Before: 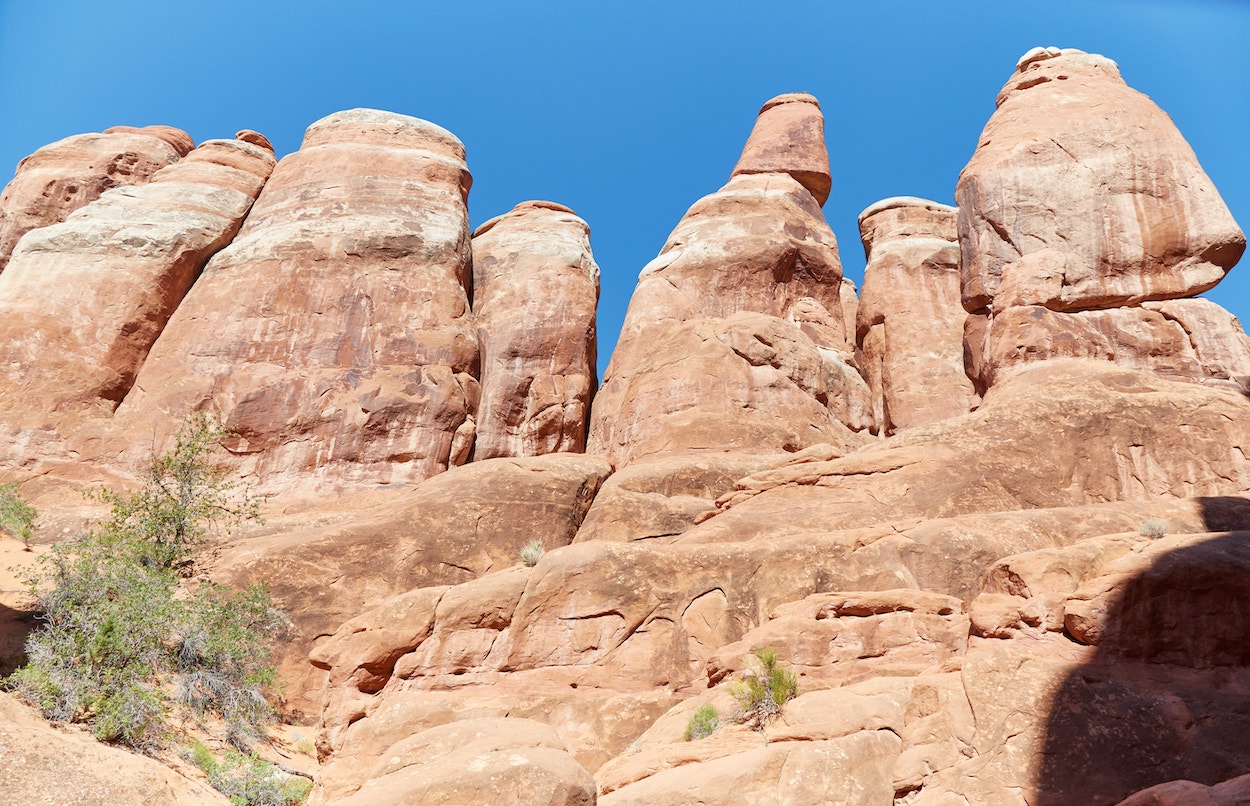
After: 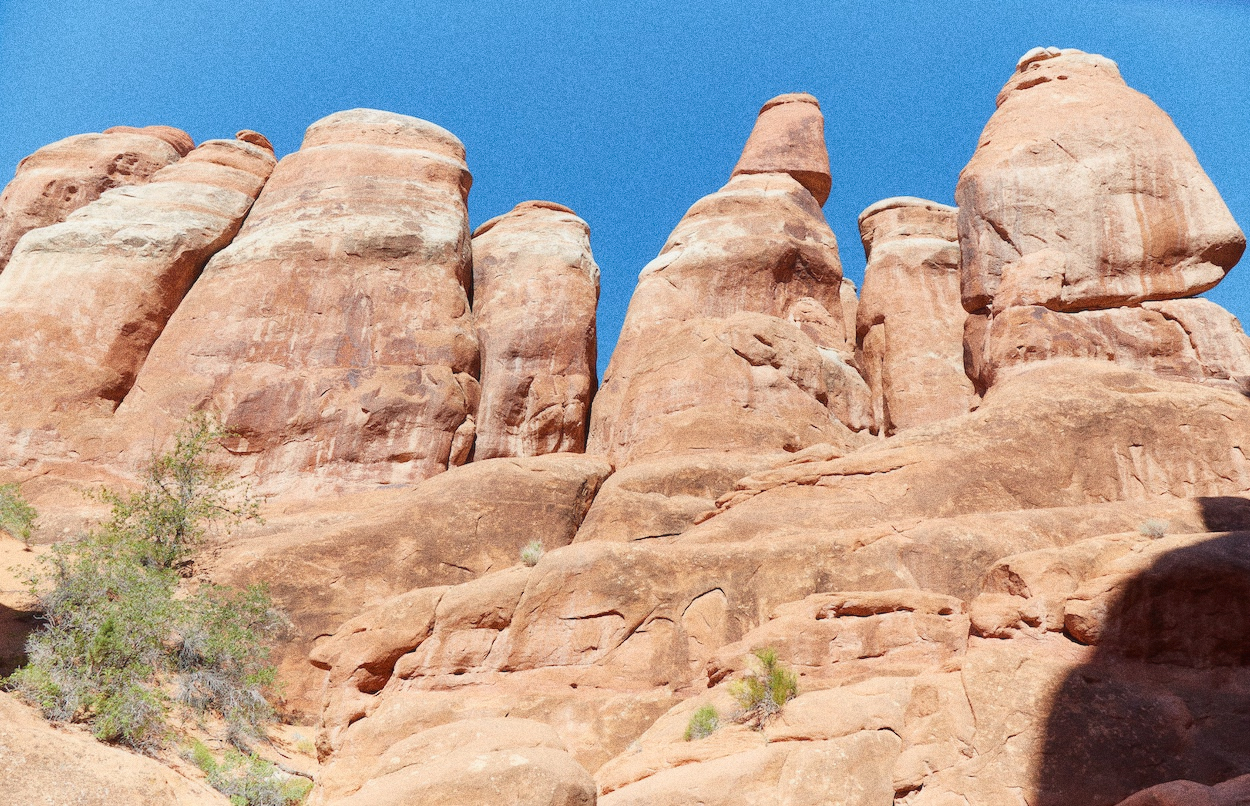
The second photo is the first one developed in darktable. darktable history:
contrast equalizer: octaves 7, y [[0.502, 0.505, 0.512, 0.529, 0.564, 0.588], [0.5 ×6], [0.502, 0.505, 0.512, 0.529, 0.564, 0.588], [0, 0.001, 0.001, 0.004, 0.008, 0.011], [0, 0.001, 0.001, 0.004, 0.008, 0.011]], mix -1
grain: coarseness 0.09 ISO, strength 40%
